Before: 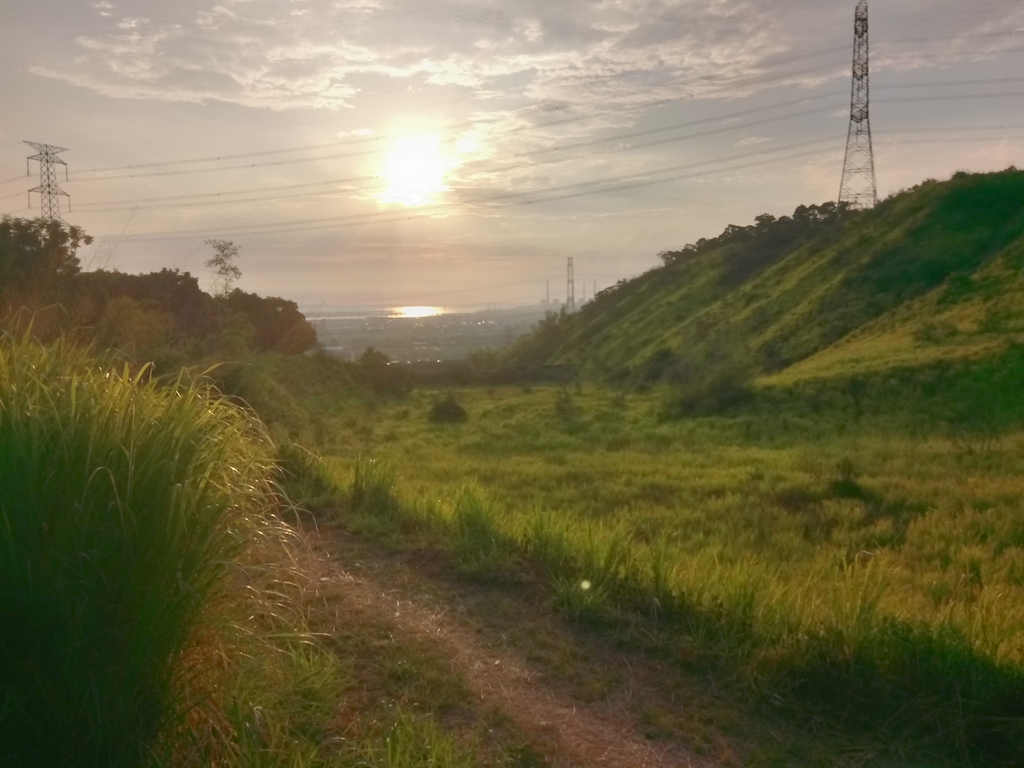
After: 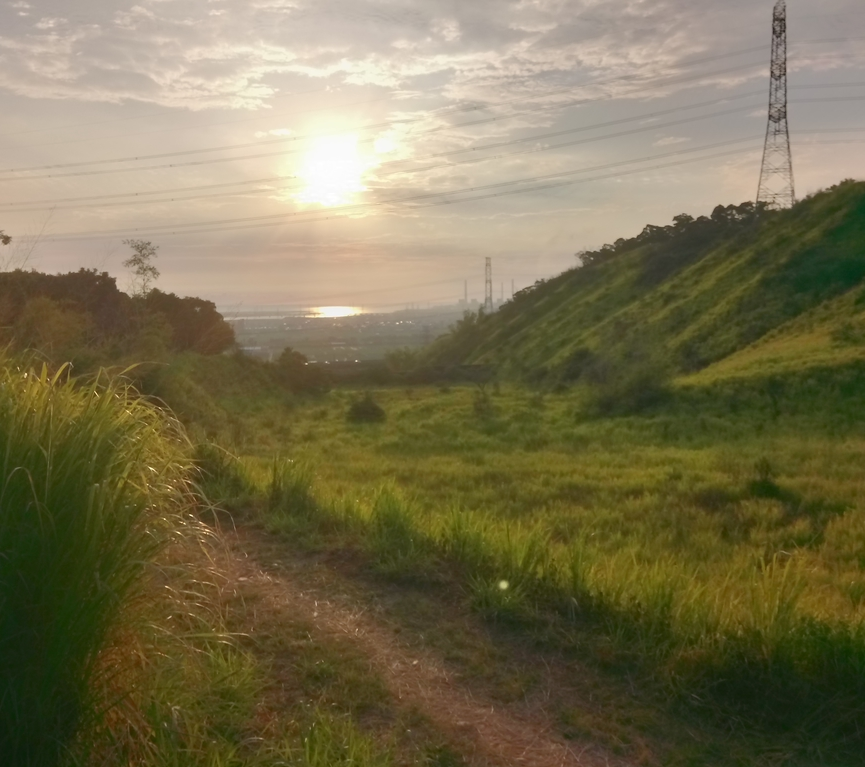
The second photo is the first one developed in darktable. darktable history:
crop: left 8.076%, right 7.363%
